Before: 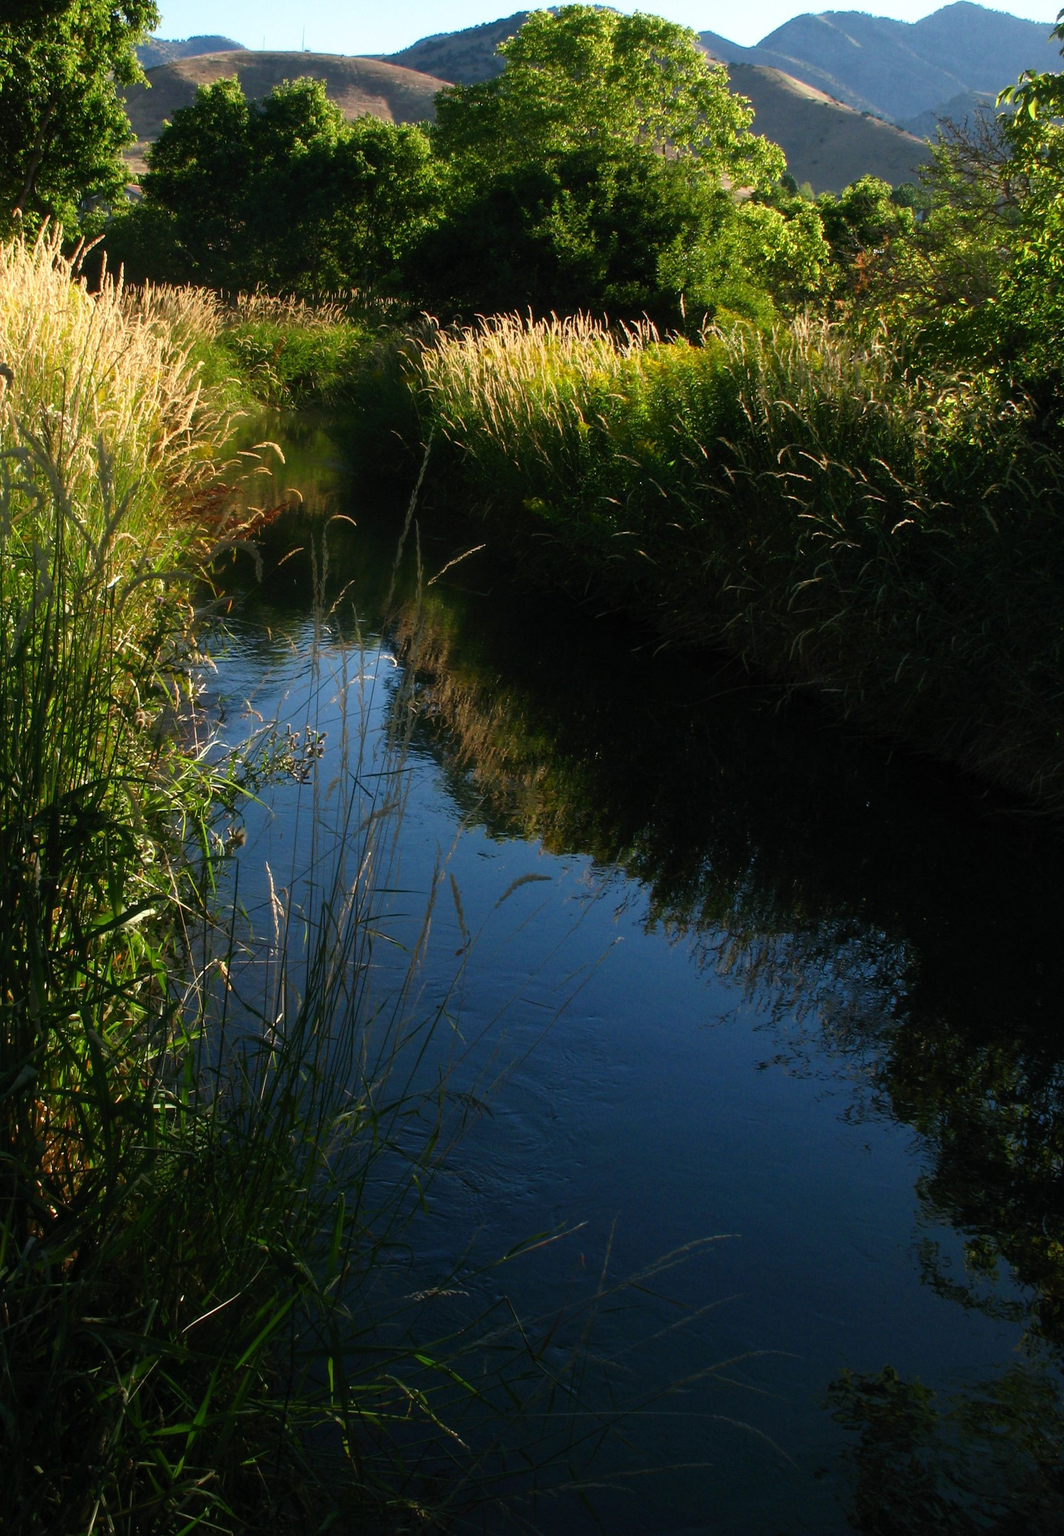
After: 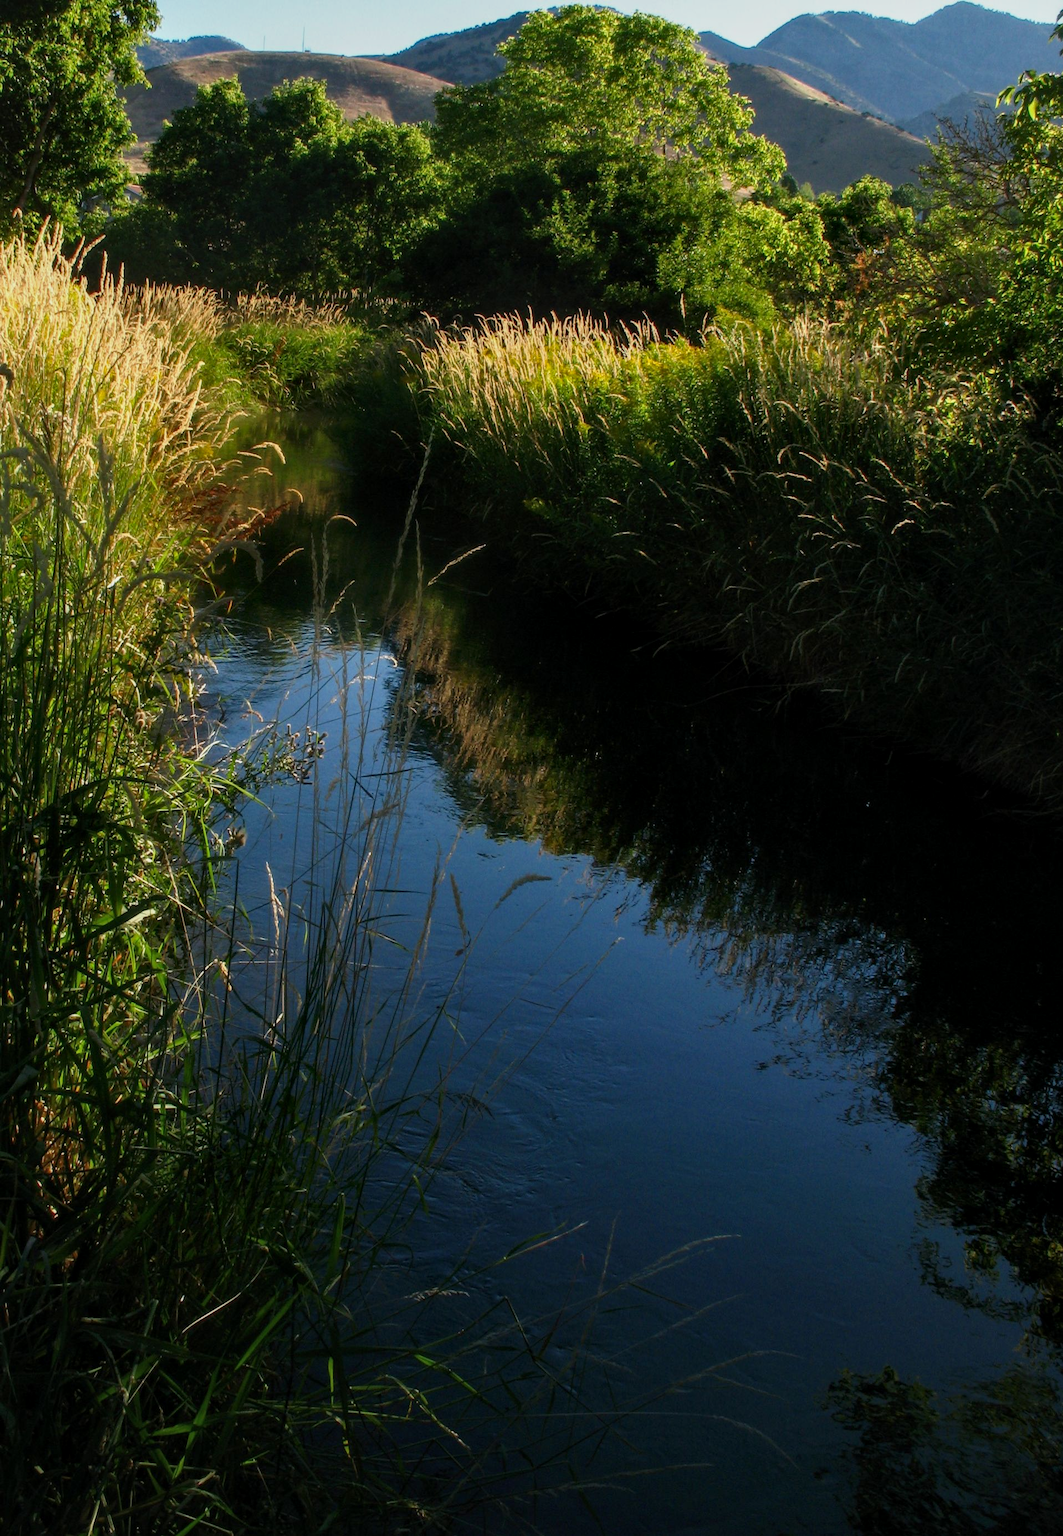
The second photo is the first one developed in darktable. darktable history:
shadows and highlights: radius 121.13, shadows 21.4, white point adjustment -9.72, highlights -14.39, soften with gaussian
local contrast: on, module defaults
